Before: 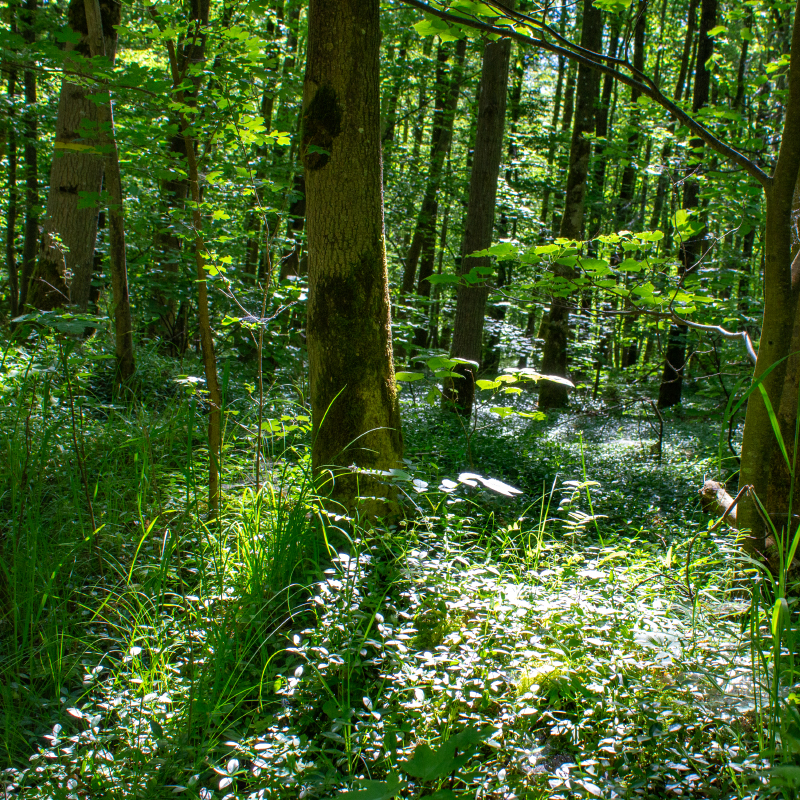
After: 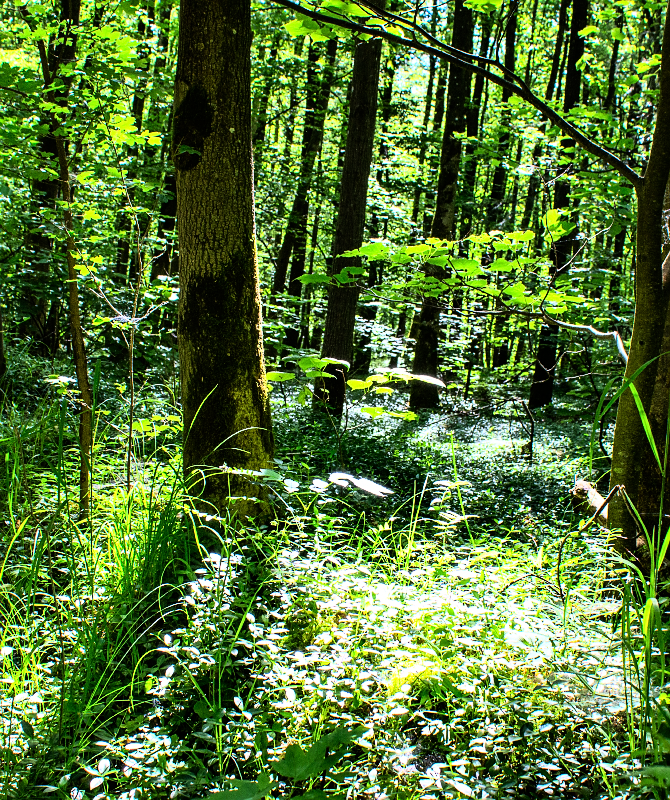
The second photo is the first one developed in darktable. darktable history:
crop: left 16.145%
rgb curve: curves: ch0 [(0, 0) (0.21, 0.15) (0.24, 0.21) (0.5, 0.75) (0.75, 0.96) (0.89, 0.99) (1, 1)]; ch1 [(0, 0.02) (0.21, 0.13) (0.25, 0.2) (0.5, 0.67) (0.75, 0.9) (0.89, 0.97) (1, 1)]; ch2 [(0, 0.02) (0.21, 0.13) (0.25, 0.2) (0.5, 0.67) (0.75, 0.9) (0.89, 0.97) (1, 1)], compensate middle gray true
sharpen: radius 1
